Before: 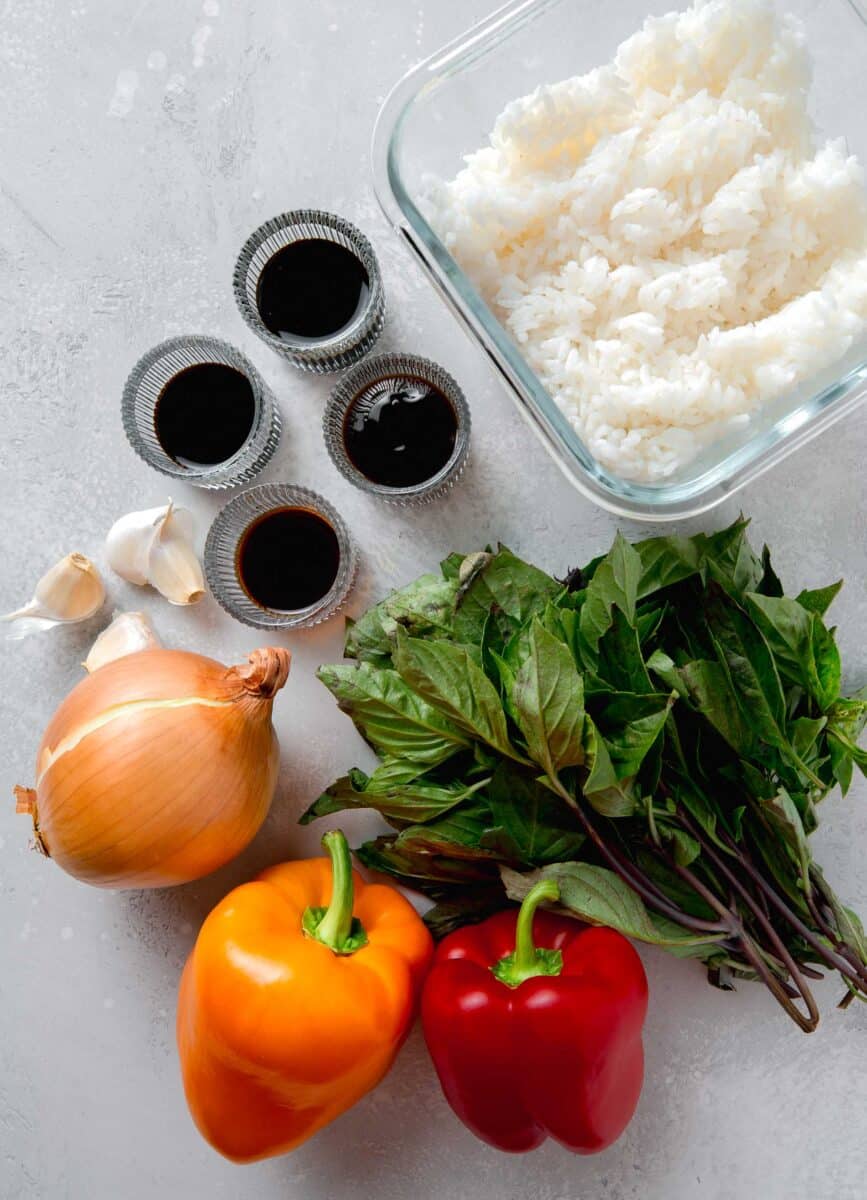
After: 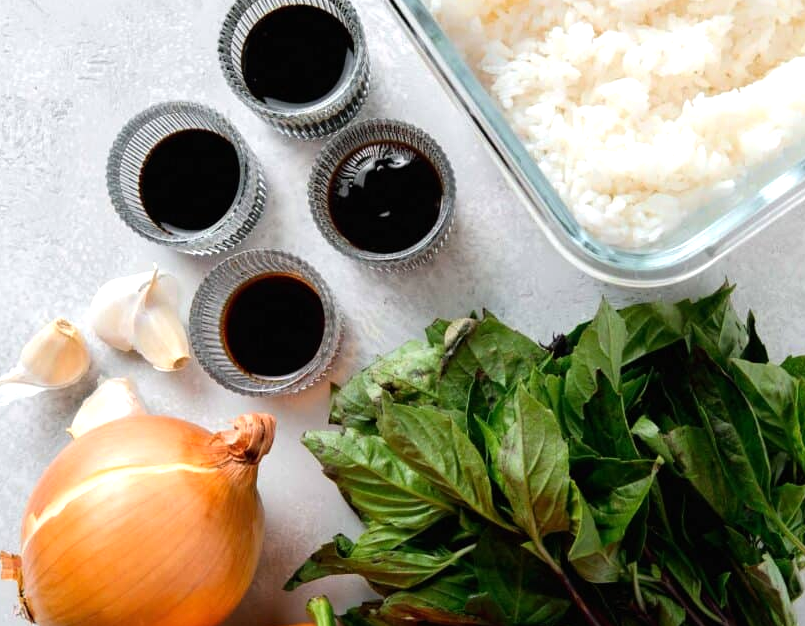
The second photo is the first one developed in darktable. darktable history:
crop: left 1.831%, top 19.502%, right 5.247%, bottom 28.264%
tone equalizer: -8 EV -0.383 EV, -7 EV -0.397 EV, -6 EV -0.334 EV, -5 EV -0.21 EV, -3 EV 0.219 EV, -2 EV 0.343 EV, -1 EV 0.403 EV, +0 EV 0.39 EV, mask exposure compensation -0.499 EV
